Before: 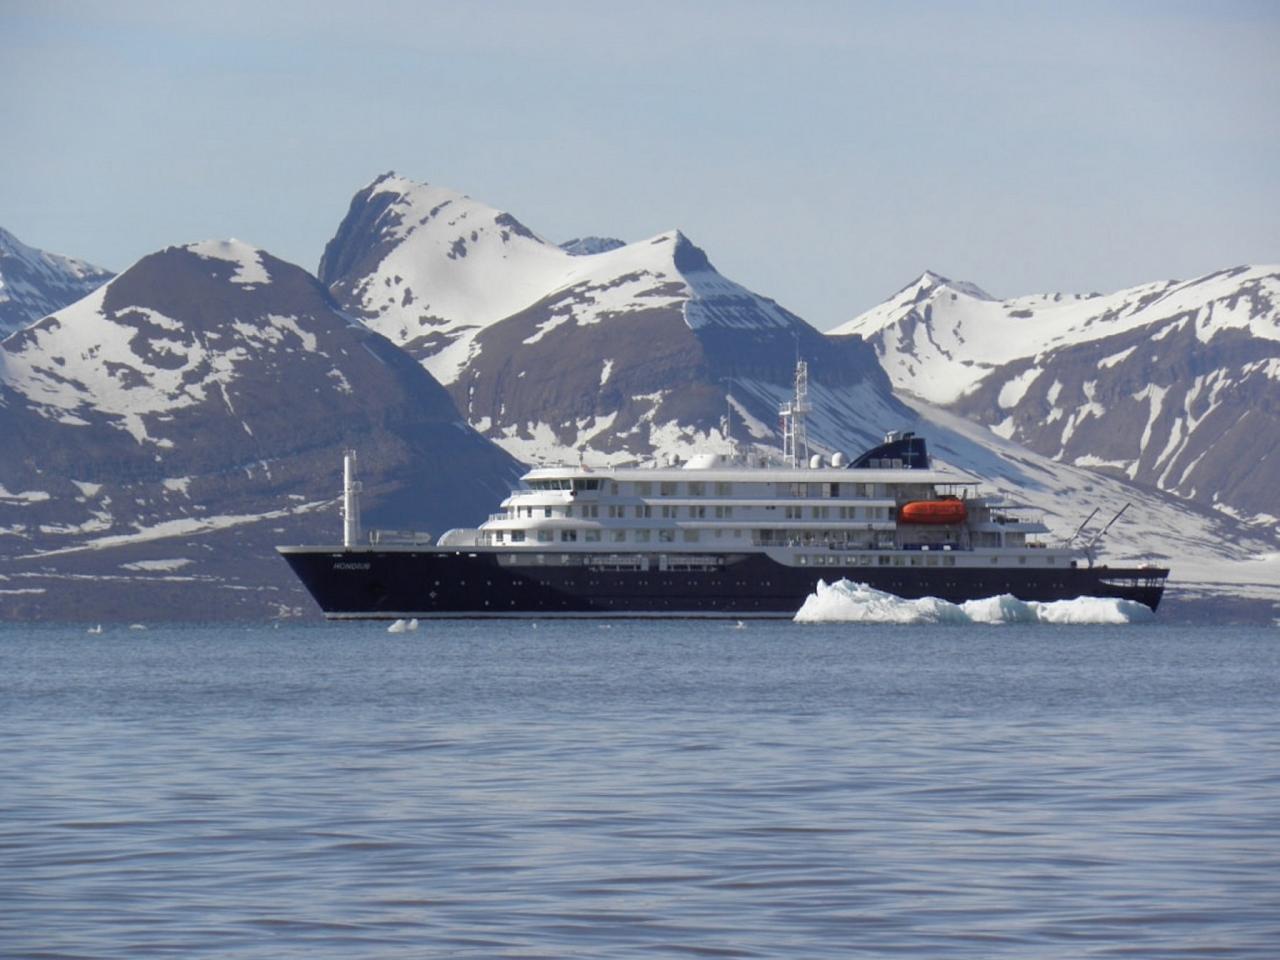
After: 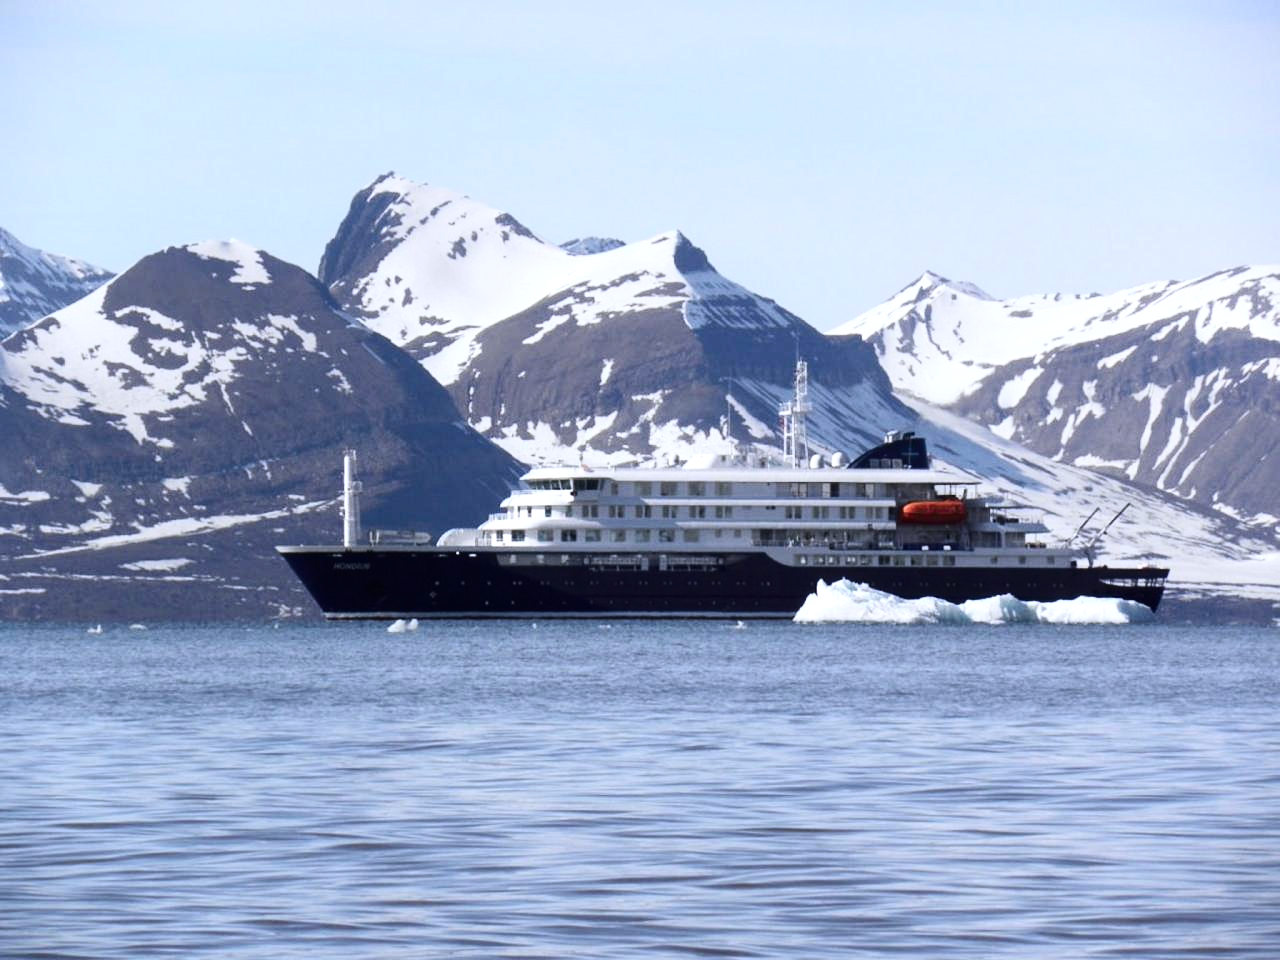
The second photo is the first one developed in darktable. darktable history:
color calibration: illuminant as shot in camera, x 0.358, y 0.373, temperature 4628.91 K, saturation algorithm version 1 (2020)
contrast brightness saturation: contrast 0.297
tone equalizer: -8 EV -0.422 EV, -7 EV -0.377 EV, -6 EV -0.367 EV, -5 EV -0.232 EV, -3 EV 0.238 EV, -2 EV 0.339 EV, -1 EV 0.391 EV, +0 EV 0.395 EV, mask exposure compensation -0.494 EV
